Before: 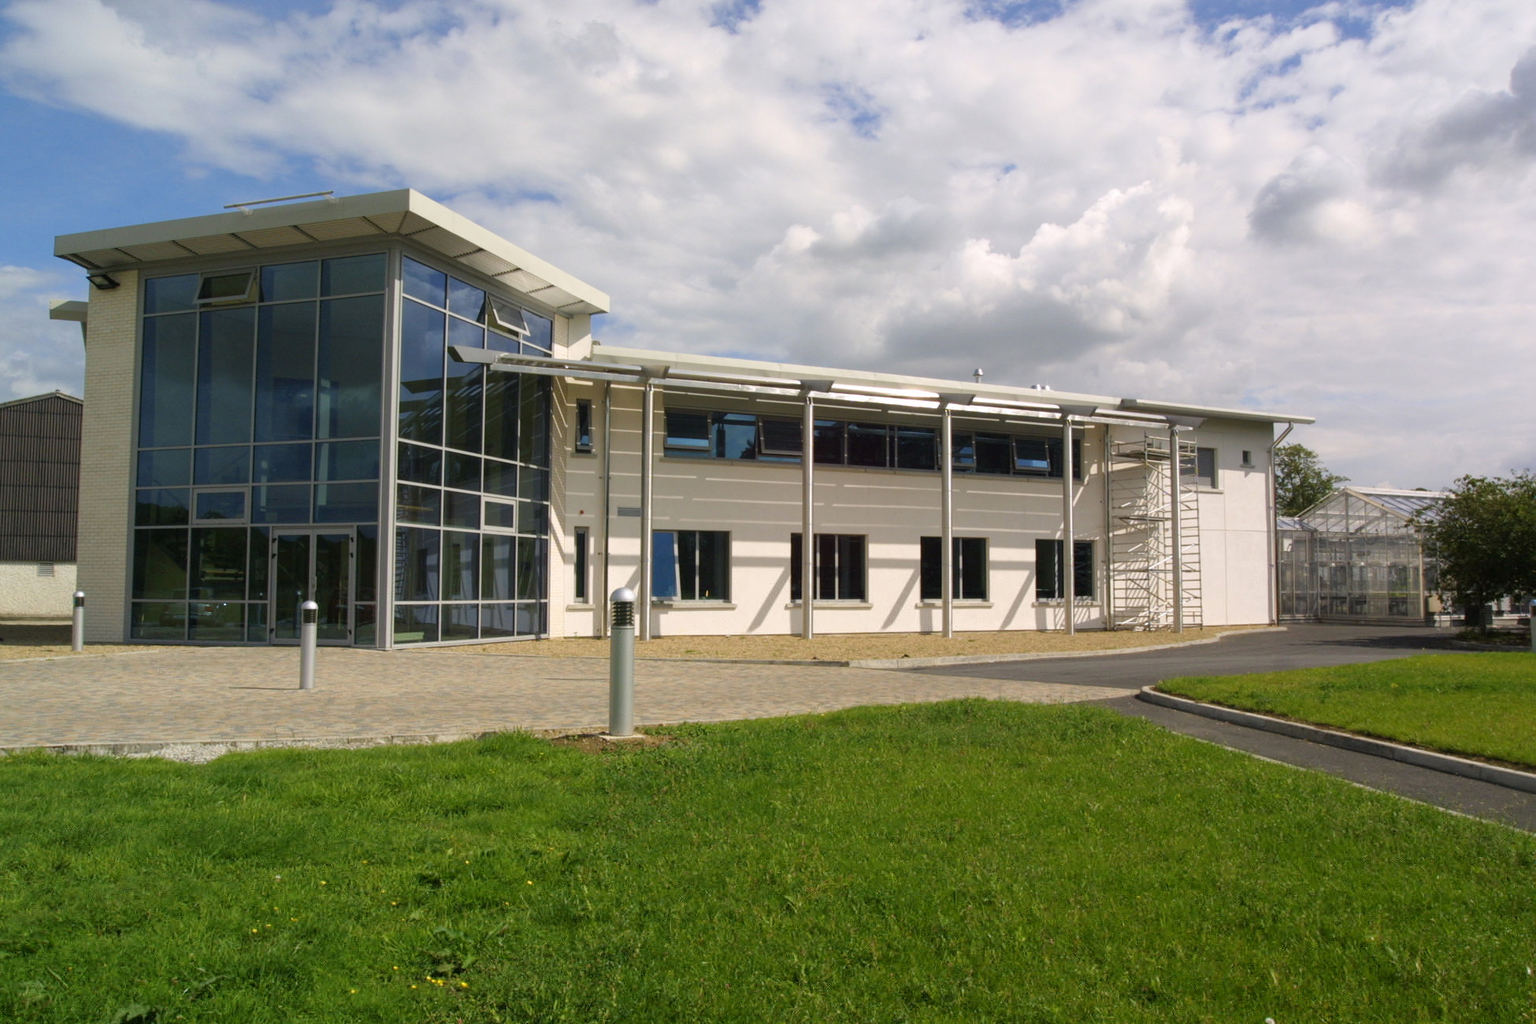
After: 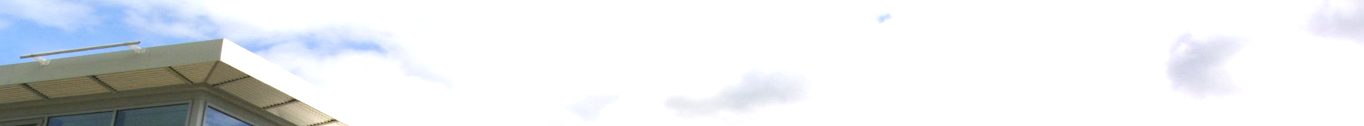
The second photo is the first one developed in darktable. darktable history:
crop and rotate: left 9.644%, top 9.491%, right 6.021%, bottom 80.509%
exposure: black level correction 0, exposure 0.9 EV, compensate exposure bias true, compensate highlight preservation false
rotate and perspective: rotation 0.72°, lens shift (vertical) -0.352, lens shift (horizontal) -0.051, crop left 0.152, crop right 0.859, crop top 0.019, crop bottom 0.964
